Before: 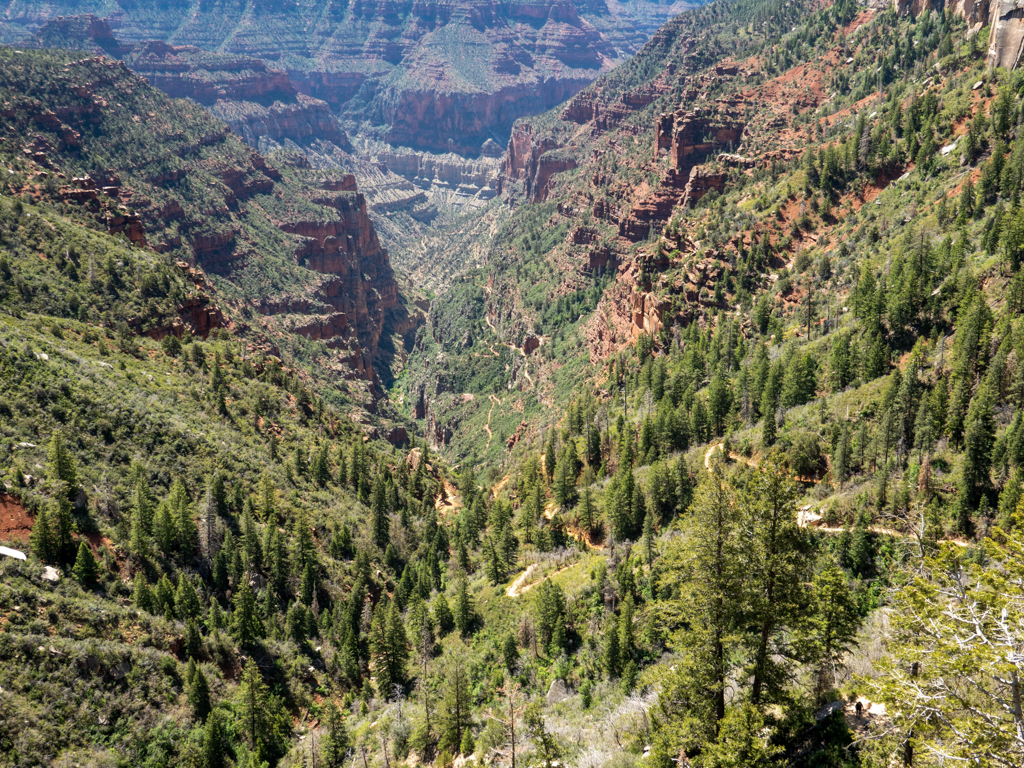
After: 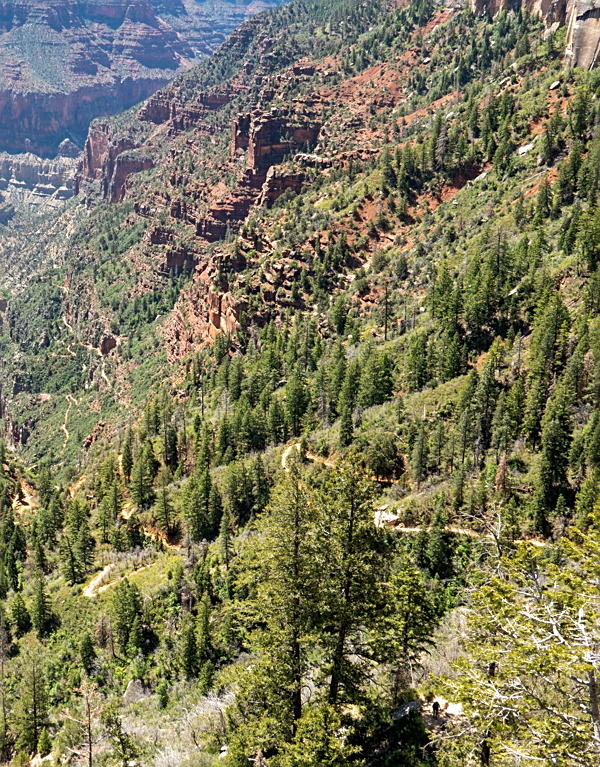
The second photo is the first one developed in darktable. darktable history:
sharpen: on, module defaults
crop: left 41.402%
